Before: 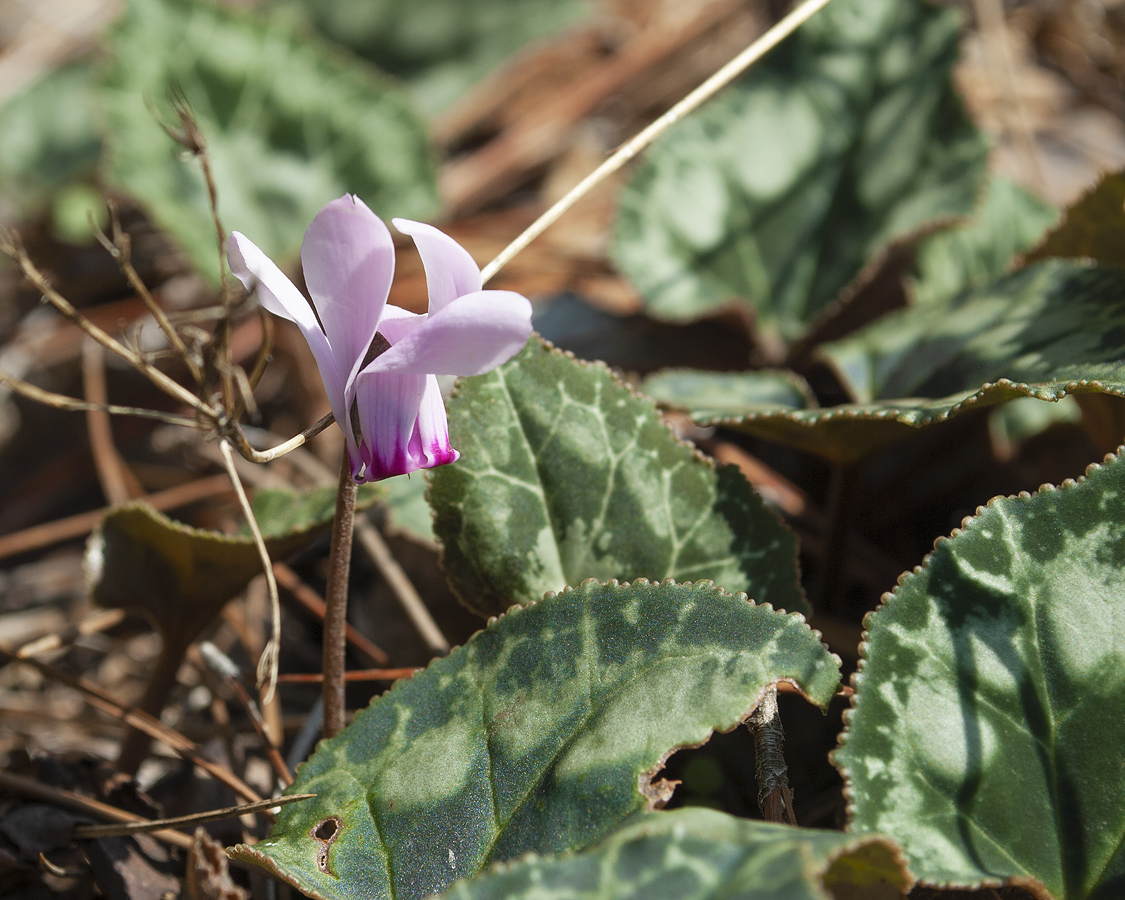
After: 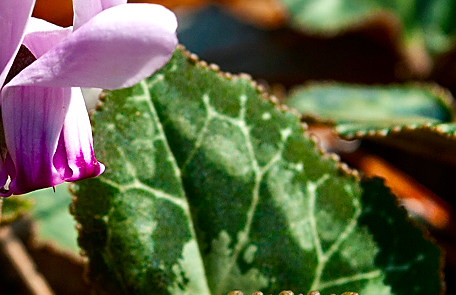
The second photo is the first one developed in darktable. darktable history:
sharpen: on, module defaults
crop: left 31.634%, top 31.924%, right 27.797%, bottom 35.261%
contrast brightness saturation: contrast 0.069, brightness -0.136, saturation 0.113
shadows and highlights: soften with gaussian
color balance rgb: shadows lift › chroma 1.015%, shadows lift › hue 217.8°, perceptual saturation grading › global saturation 25.887%, global vibrance 6.572%, contrast 13.206%, saturation formula JzAzBz (2021)
